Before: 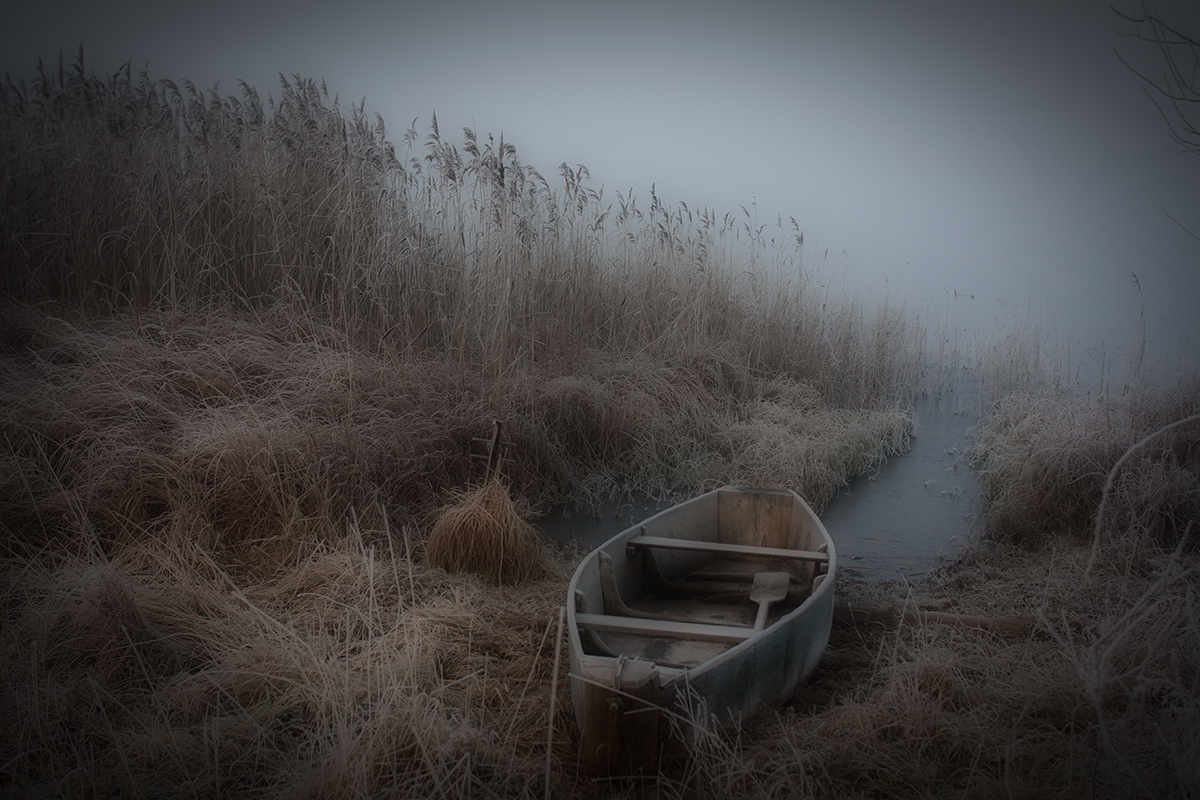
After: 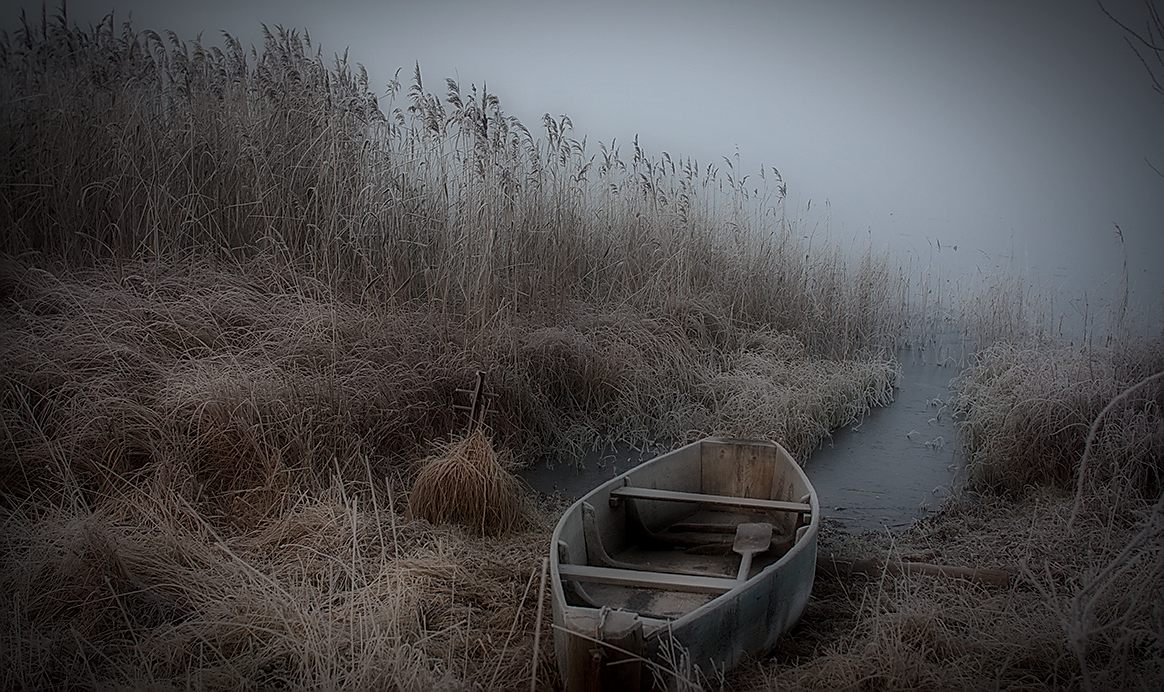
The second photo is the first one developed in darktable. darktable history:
sharpen: radius 1.354, amount 1.265, threshold 0.636
crop: left 1.44%, top 6.197%, right 1.507%, bottom 7.195%
local contrast: on, module defaults
